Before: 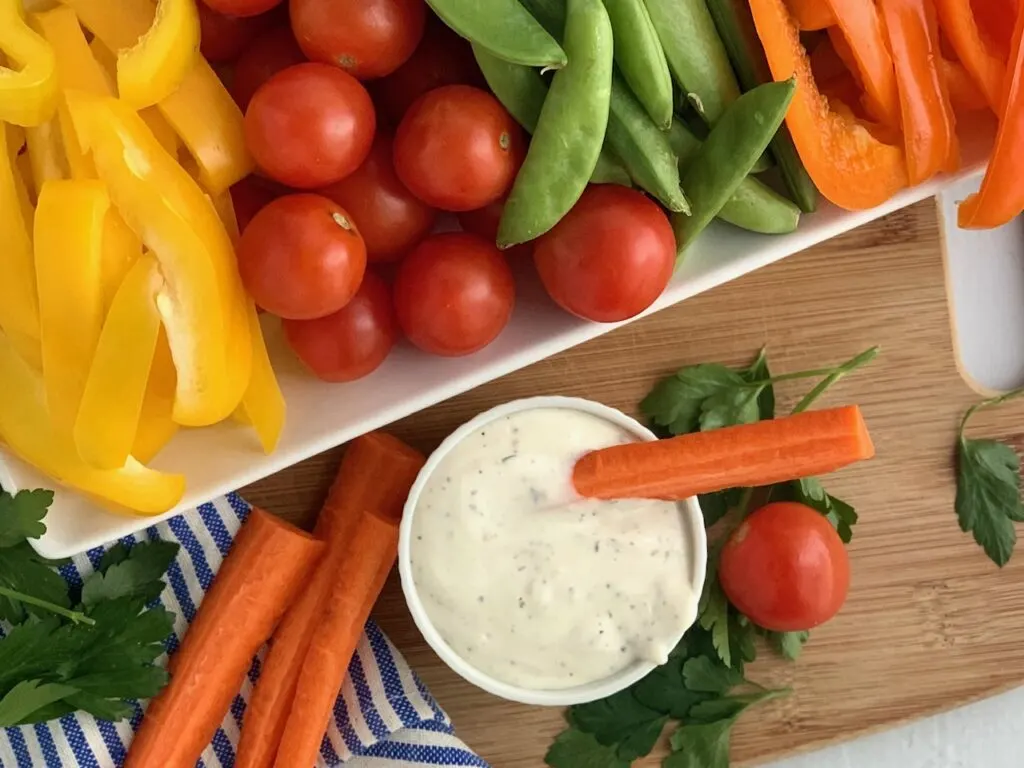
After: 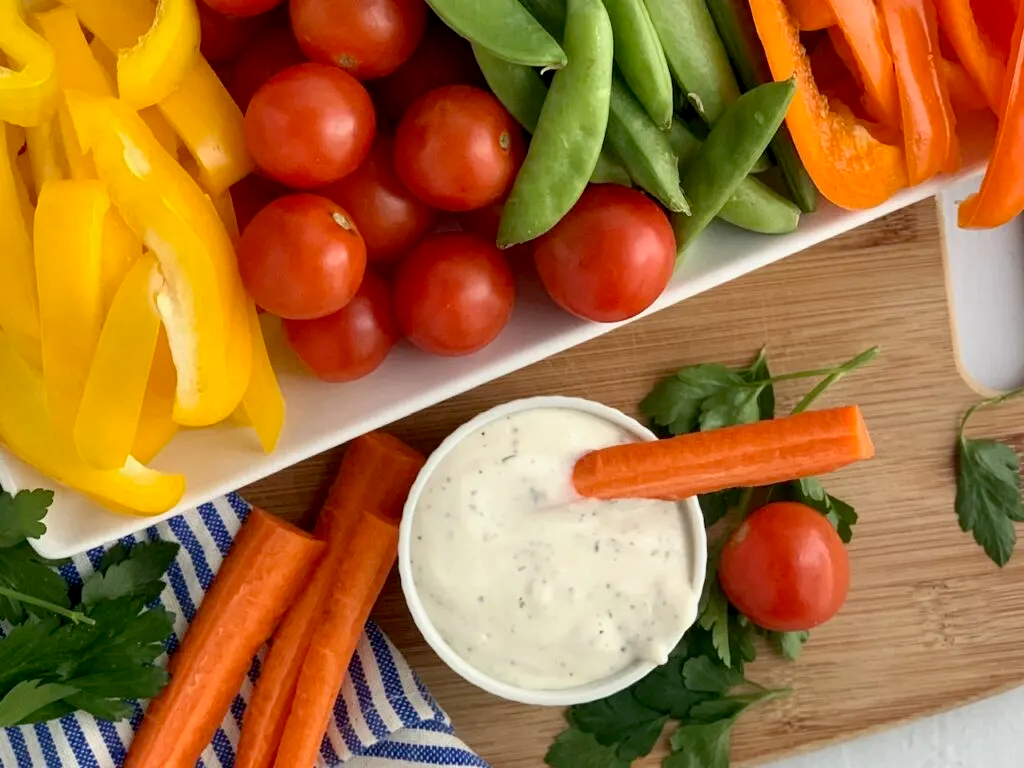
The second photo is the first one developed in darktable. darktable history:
exposure: black level correction 0.002, compensate highlight preservation false
base curve: curves: ch0 [(0, 0) (0.283, 0.295) (1, 1)], preserve colors none
